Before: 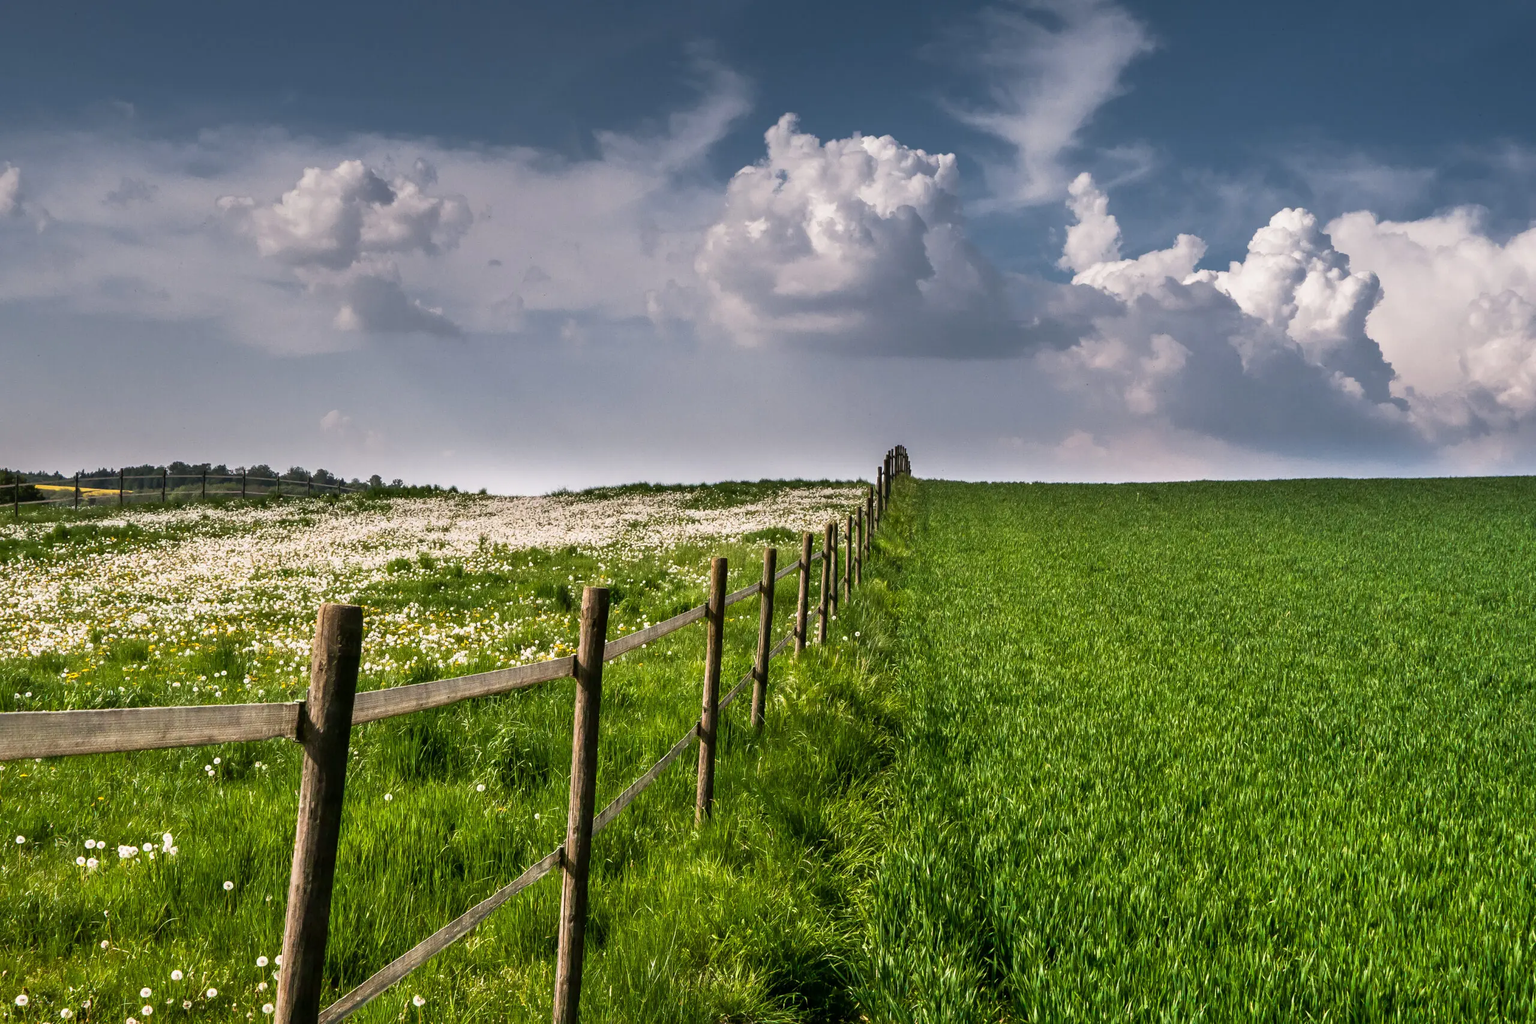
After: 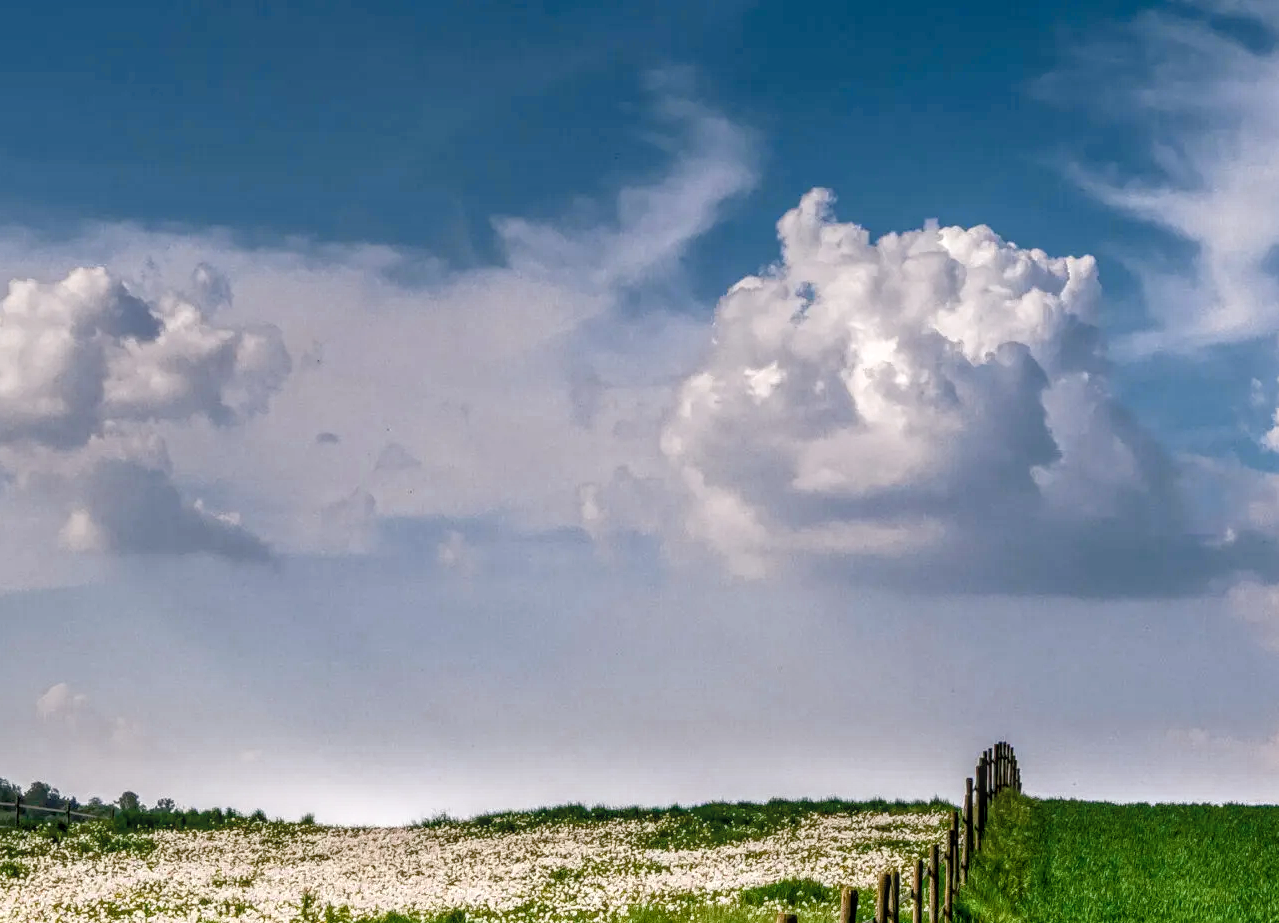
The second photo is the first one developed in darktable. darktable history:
local contrast: highlights 5%, shadows 3%, detail 134%
exposure: black level correction 0.009, exposure 0.107 EV, compensate highlight preservation false
color balance rgb: shadows lift › chroma 2.038%, shadows lift › hue 214.85°, linear chroma grading › global chroma 14.594%, perceptual saturation grading › global saturation 20%, perceptual saturation grading › highlights -24.863%, perceptual saturation grading › shadows 50.033%, global vibrance 20%
crop: left 19.452%, right 30.573%, bottom 45.908%
color zones: curves: ch0 [(0, 0.5) (0.125, 0.4) (0.25, 0.5) (0.375, 0.4) (0.5, 0.4) (0.625, 0.6) (0.75, 0.6) (0.875, 0.5)]; ch1 [(0, 0.35) (0.125, 0.45) (0.25, 0.35) (0.375, 0.35) (0.5, 0.35) (0.625, 0.35) (0.75, 0.45) (0.875, 0.35)]; ch2 [(0, 0.6) (0.125, 0.5) (0.25, 0.5) (0.375, 0.6) (0.5, 0.6) (0.625, 0.5) (0.75, 0.5) (0.875, 0.5)]
tone equalizer: on, module defaults
contrast brightness saturation: contrast 0.054
